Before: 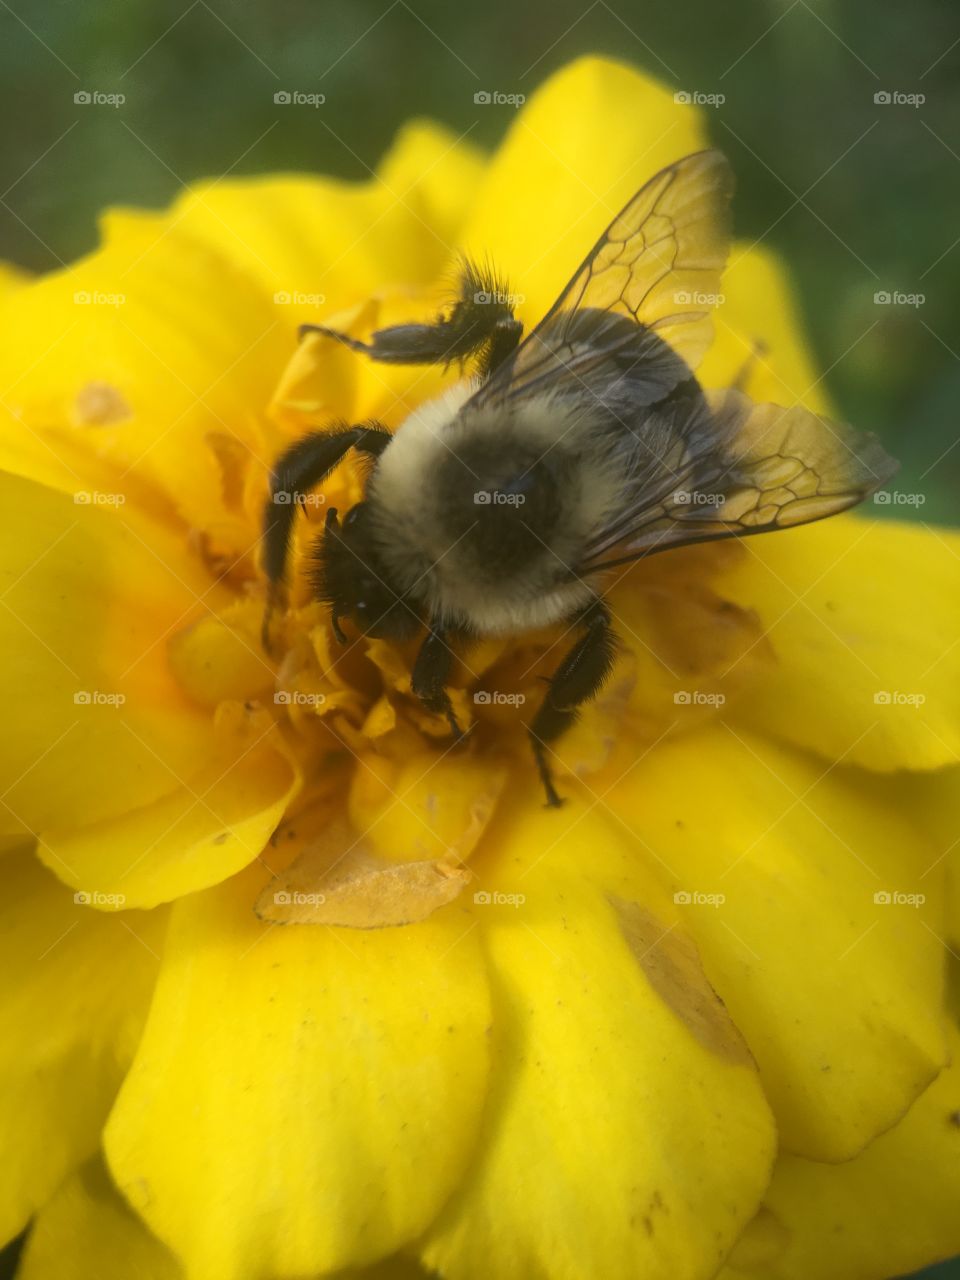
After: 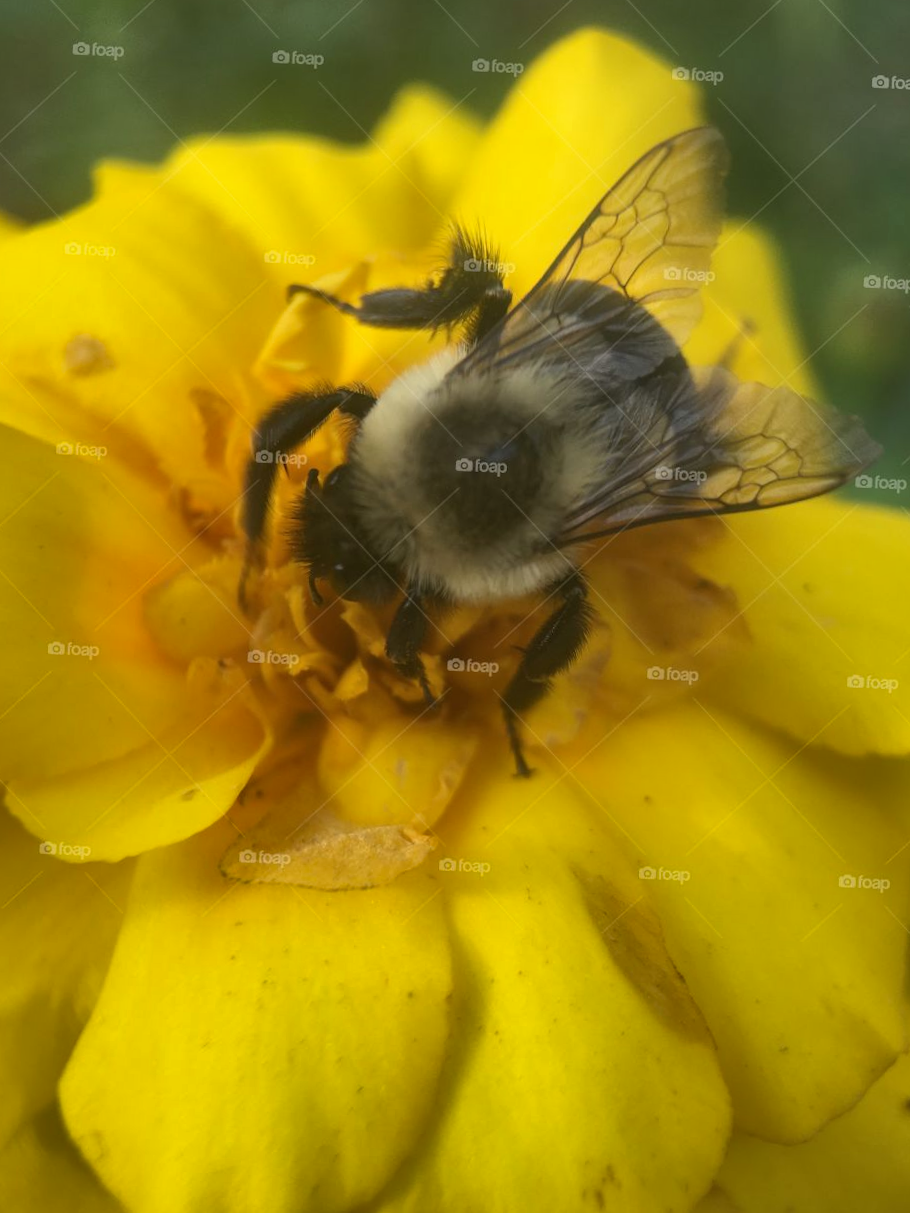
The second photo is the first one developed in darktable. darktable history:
shadows and highlights: shadows 60, highlights -60.23, soften with gaussian
crop and rotate: angle -2.38°
